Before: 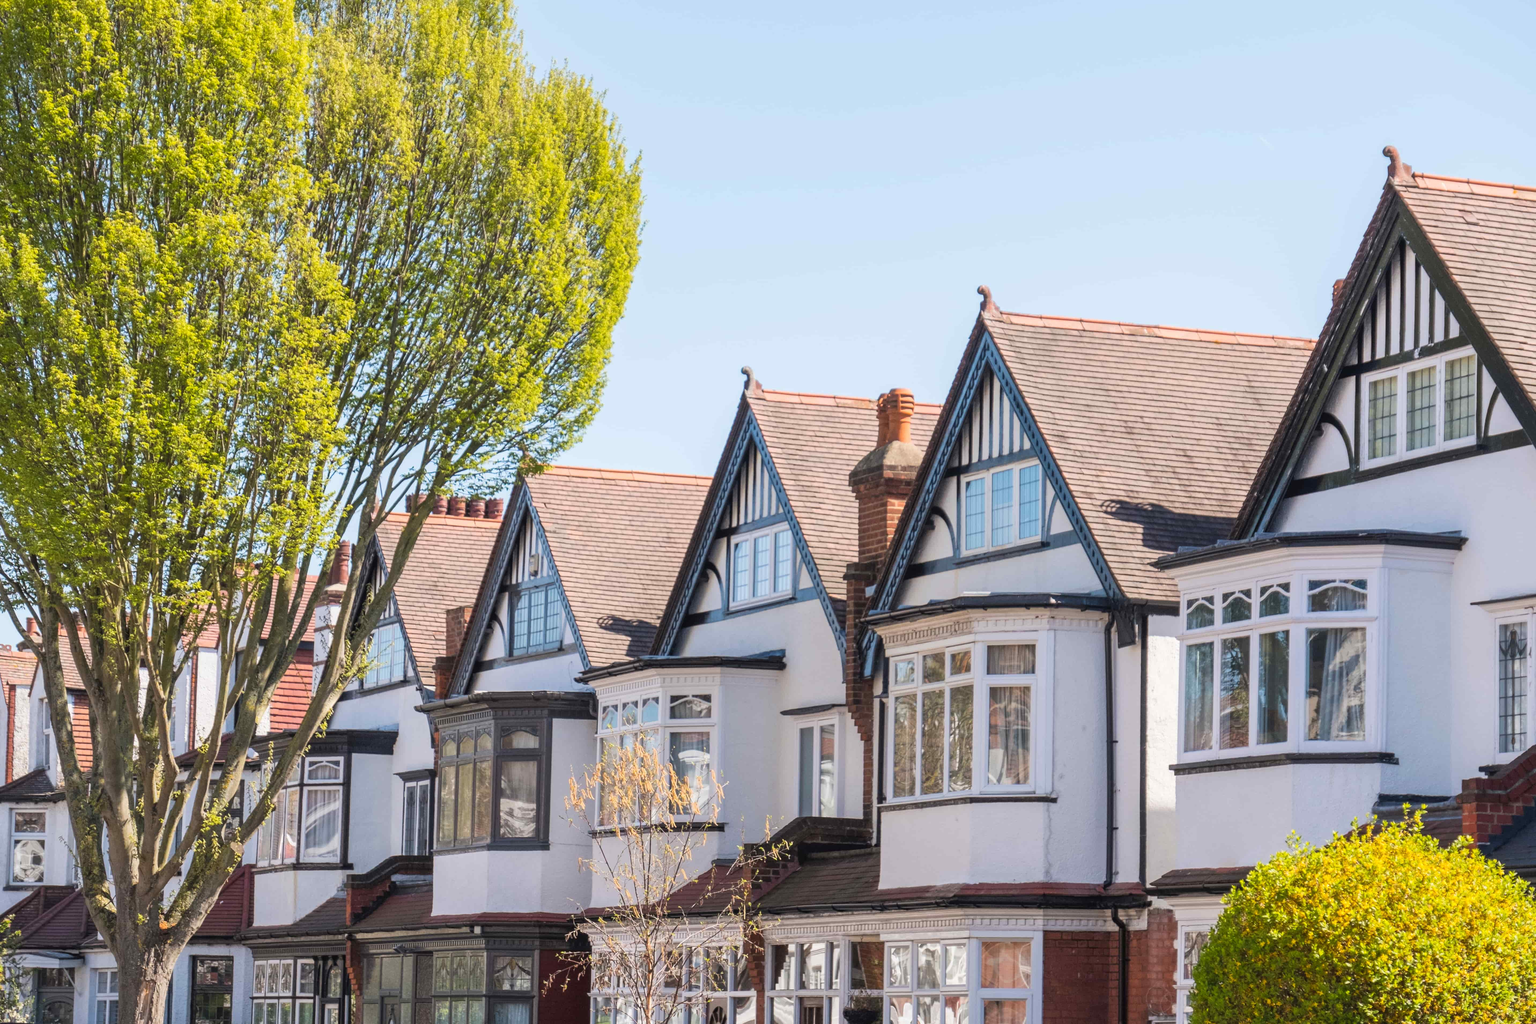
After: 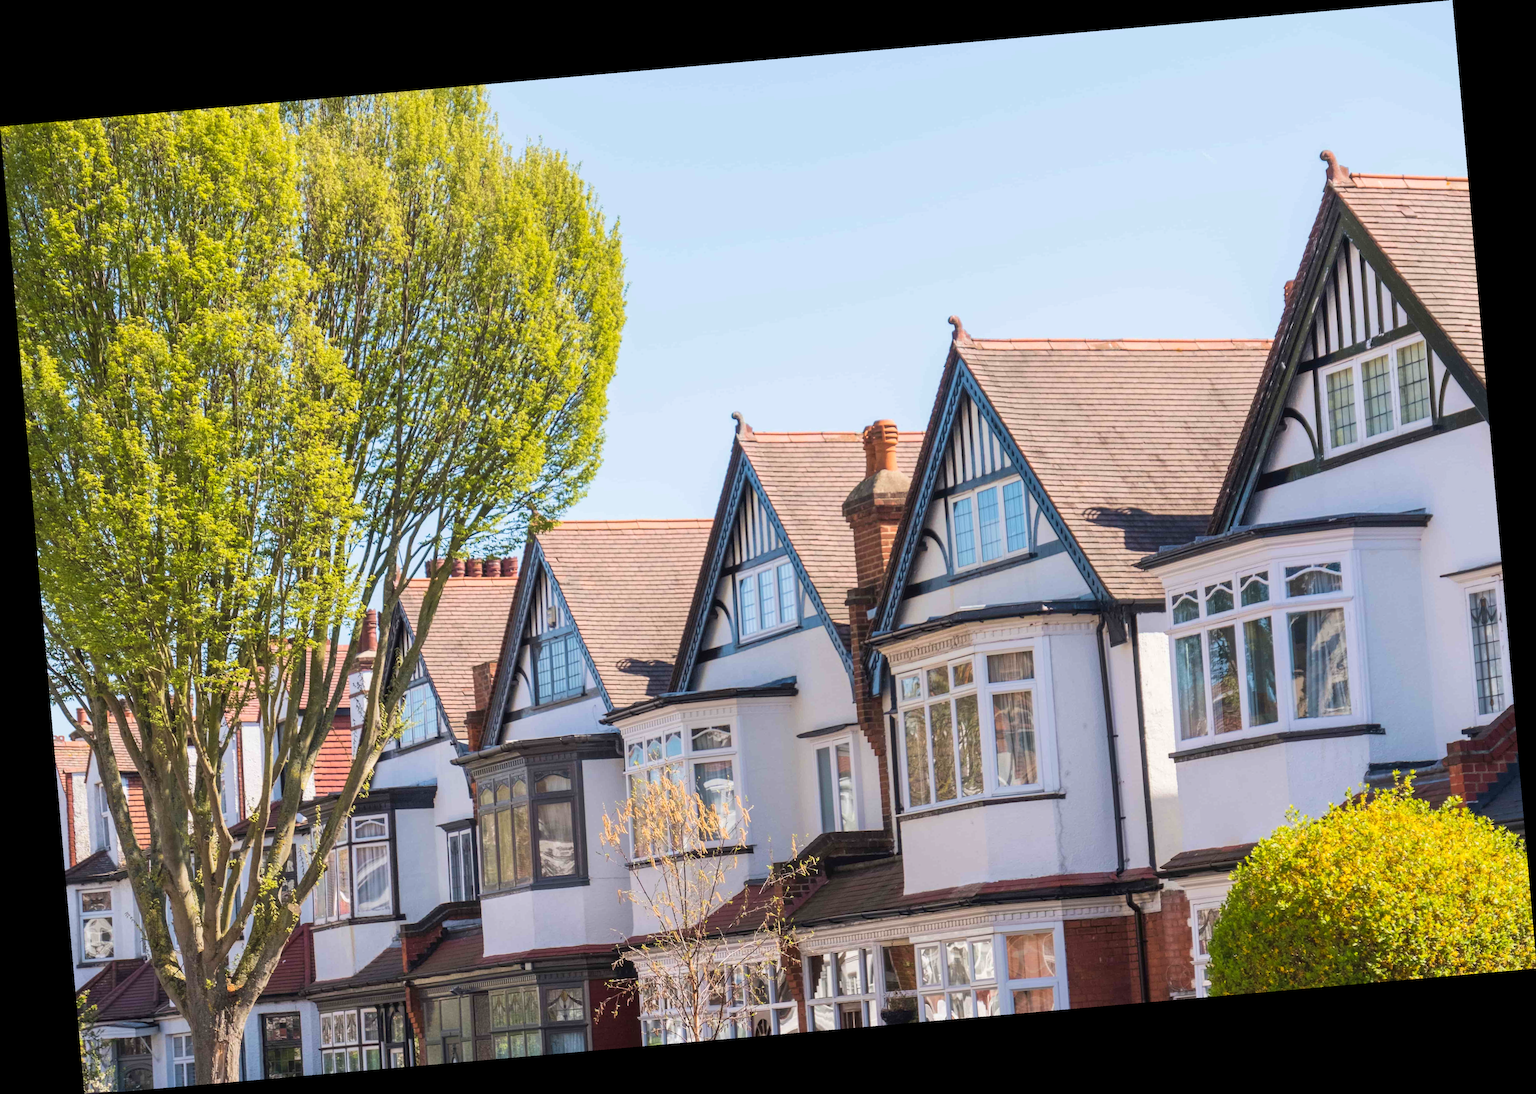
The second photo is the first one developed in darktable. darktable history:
rotate and perspective: rotation -4.98°, automatic cropping off
velvia: on, module defaults
